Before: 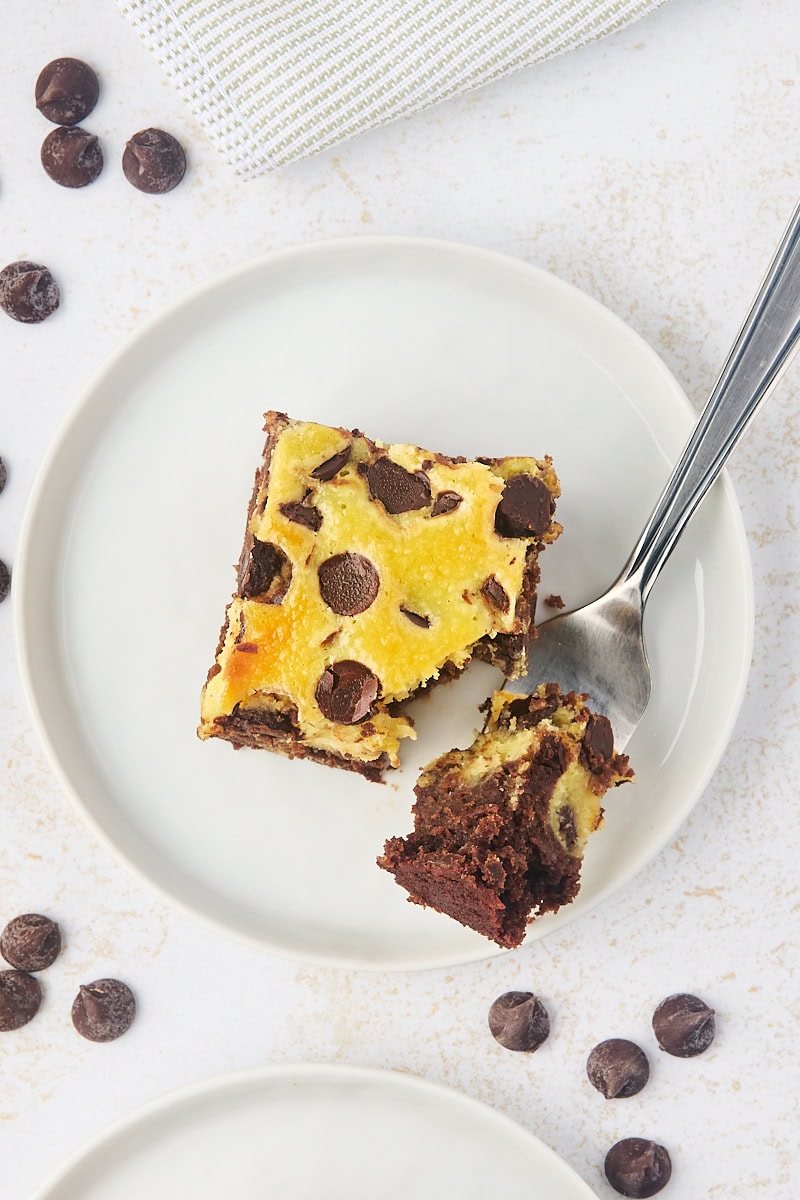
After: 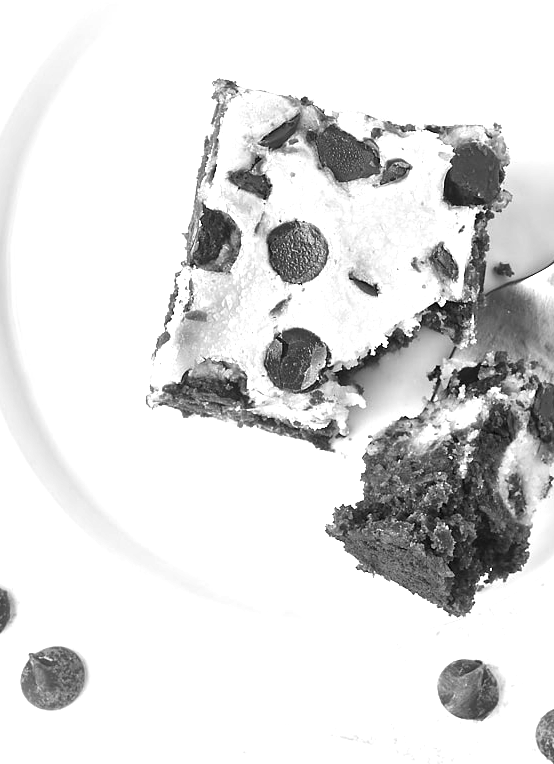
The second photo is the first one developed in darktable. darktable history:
local contrast: mode bilateral grid, contrast 25, coarseness 60, detail 151%, midtone range 0.2
crop: left 6.488%, top 27.668%, right 24.183%, bottom 8.656%
exposure: black level correction 0, exposure 0.7 EV, compensate exposure bias true, compensate highlight preservation false
monochrome: on, module defaults
